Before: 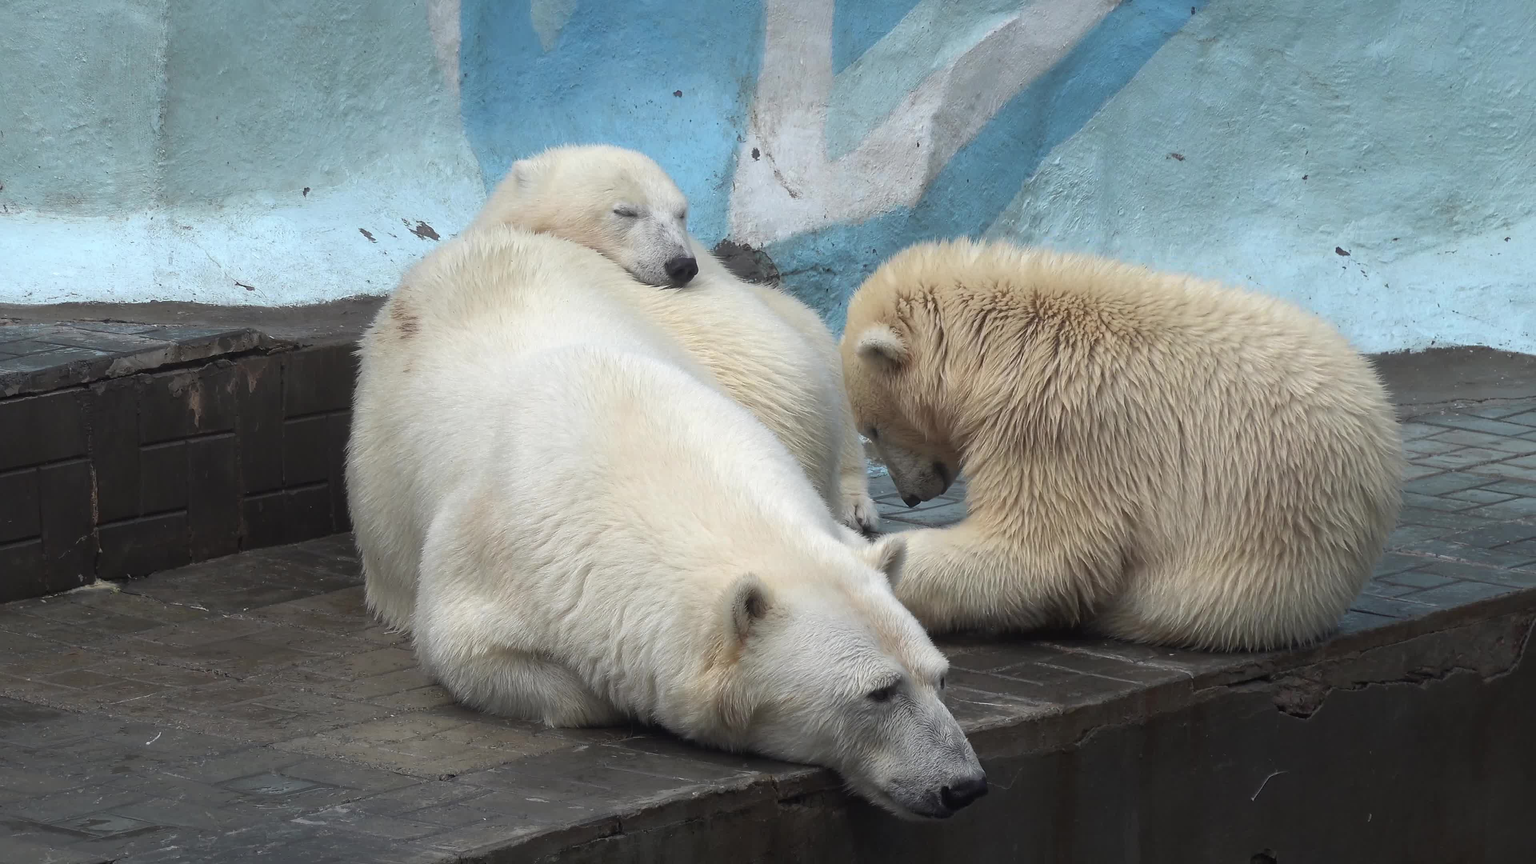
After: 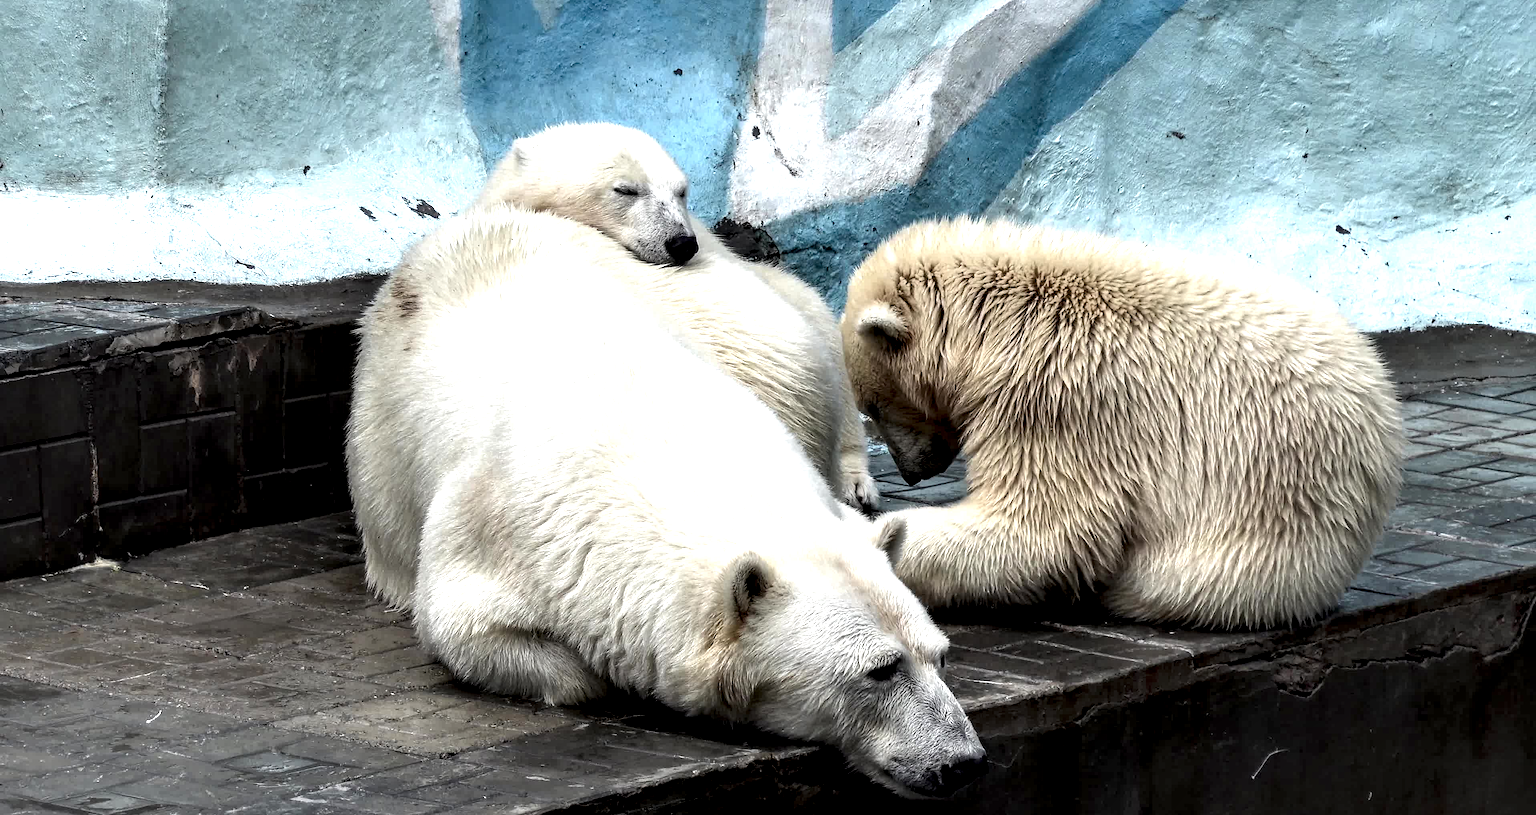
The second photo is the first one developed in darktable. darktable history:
local contrast: shadows 156%, detail 226%
crop and rotate: top 2.574%, bottom 3.016%
exposure: exposure 0.493 EV, compensate exposure bias true, compensate highlight preservation false
